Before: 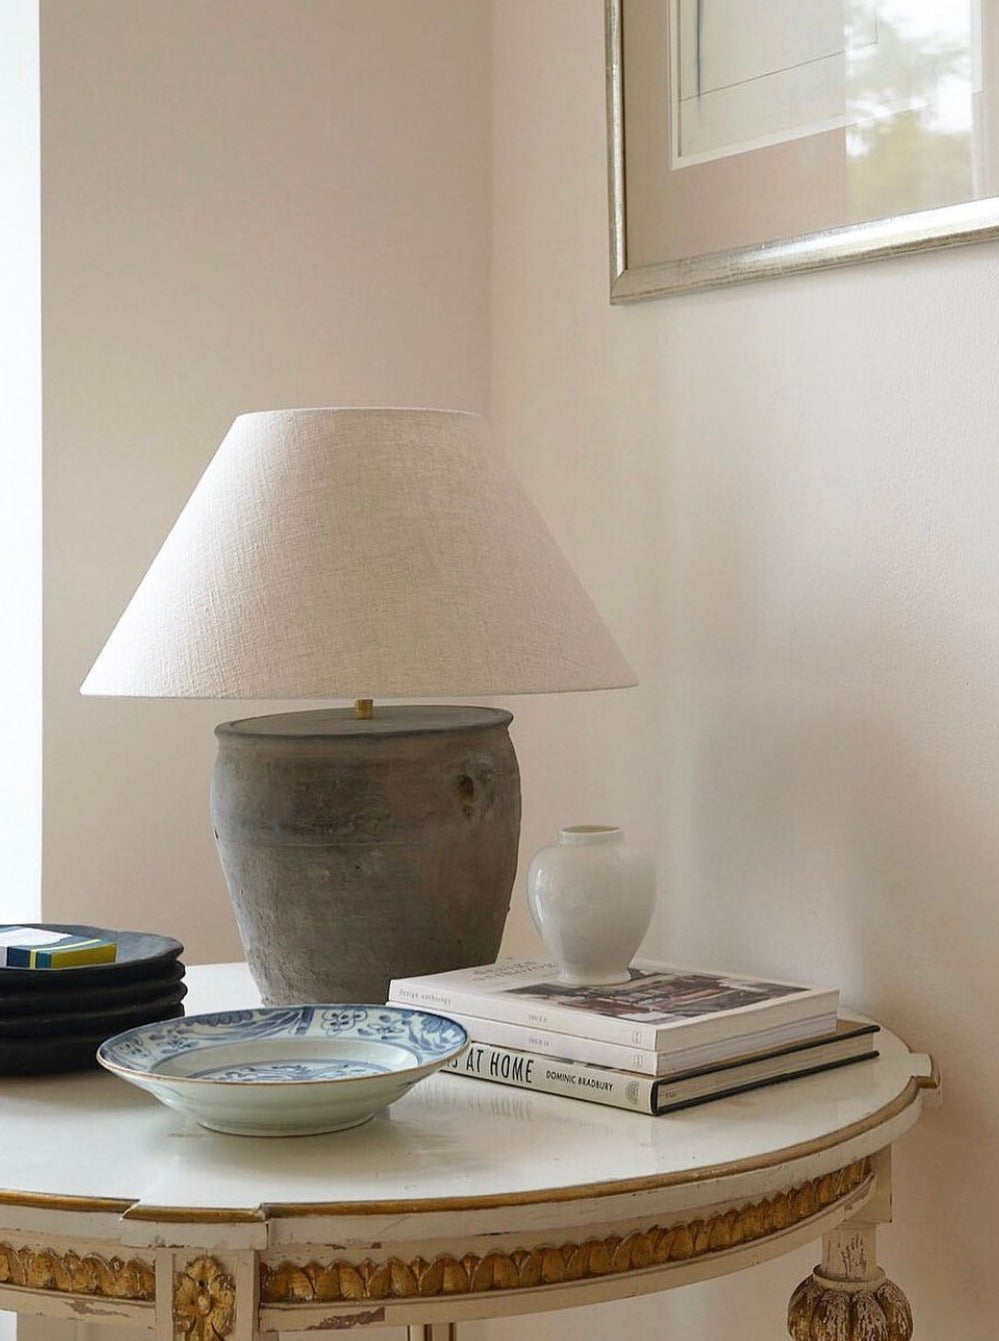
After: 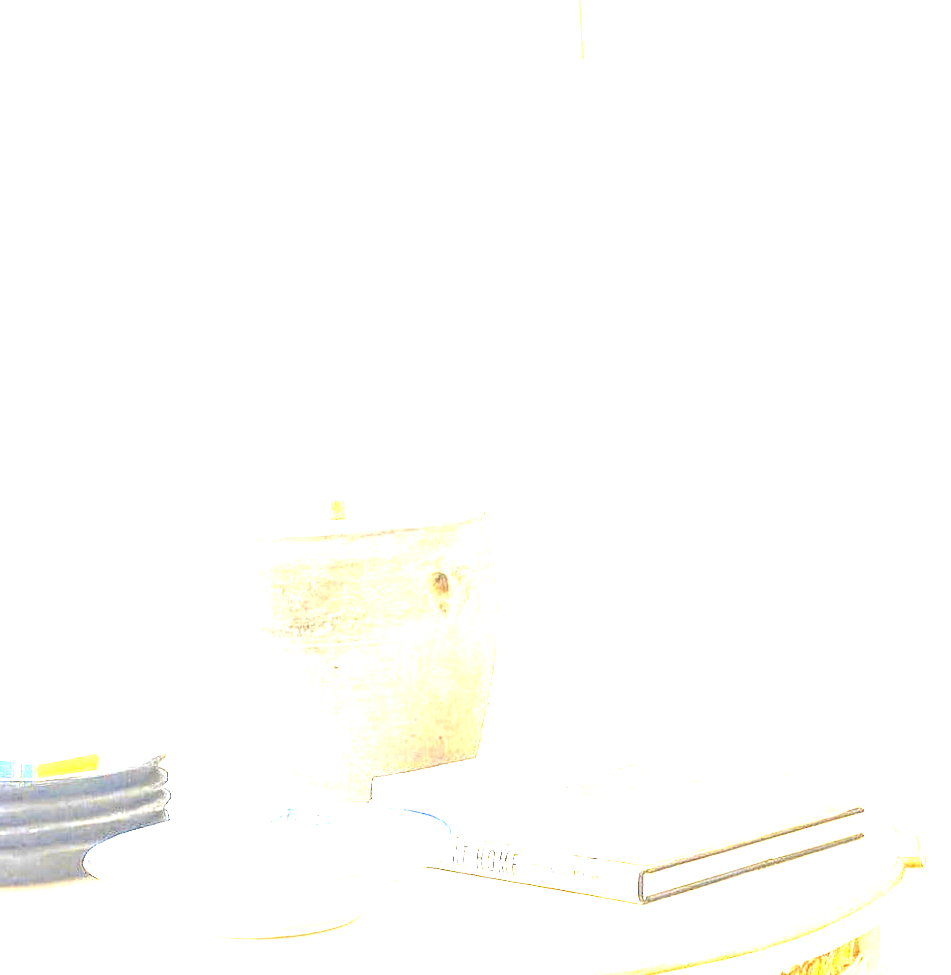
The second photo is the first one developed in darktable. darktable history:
rotate and perspective: rotation -2.12°, lens shift (vertical) 0.009, lens shift (horizontal) -0.008, automatic cropping original format, crop left 0.036, crop right 0.964, crop top 0.05, crop bottom 0.959
color contrast: green-magenta contrast 0.85, blue-yellow contrast 1.25, unbound 0
exposure: black level correction 0, exposure 4 EV, compensate exposure bias true, compensate highlight preservation false
local contrast: on, module defaults
crop and rotate: left 1.814%, top 12.818%, right 0.25%, bottom 9.225%
